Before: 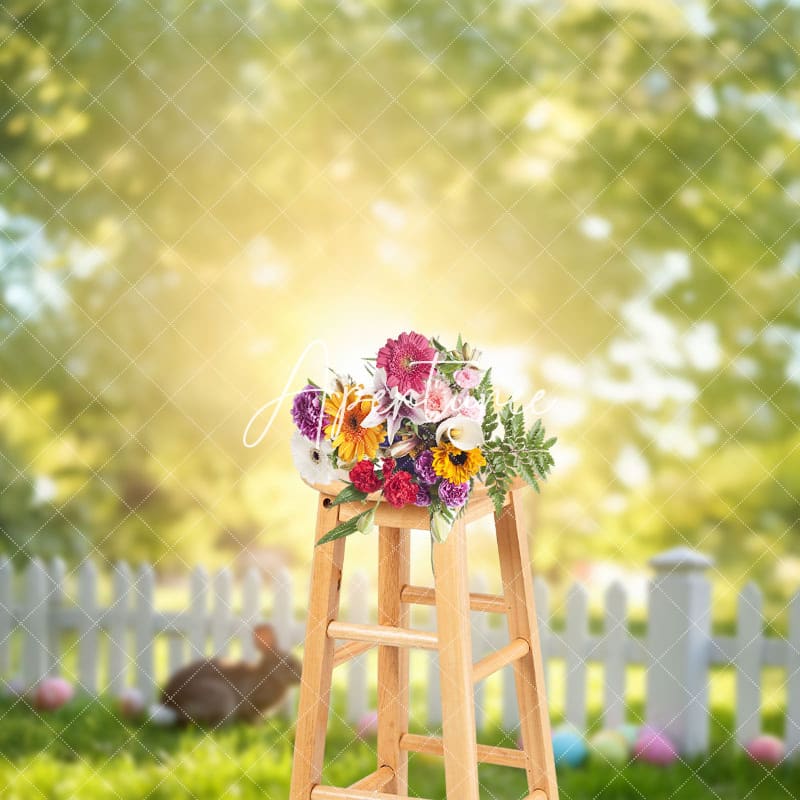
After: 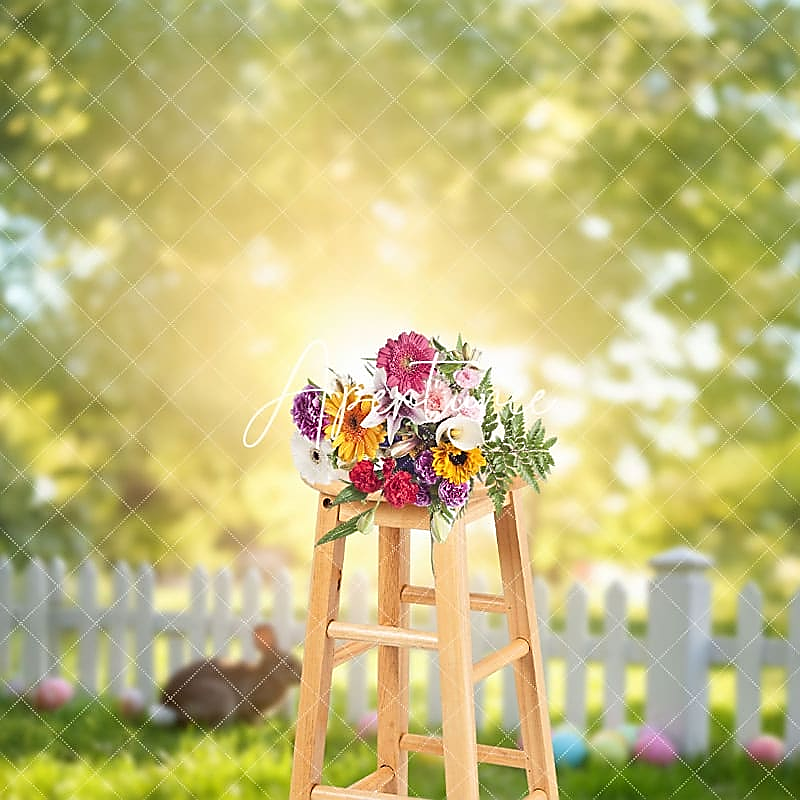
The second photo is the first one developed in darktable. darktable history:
sharpen: radius 1.427, amount 1.251, threshold 0.722
